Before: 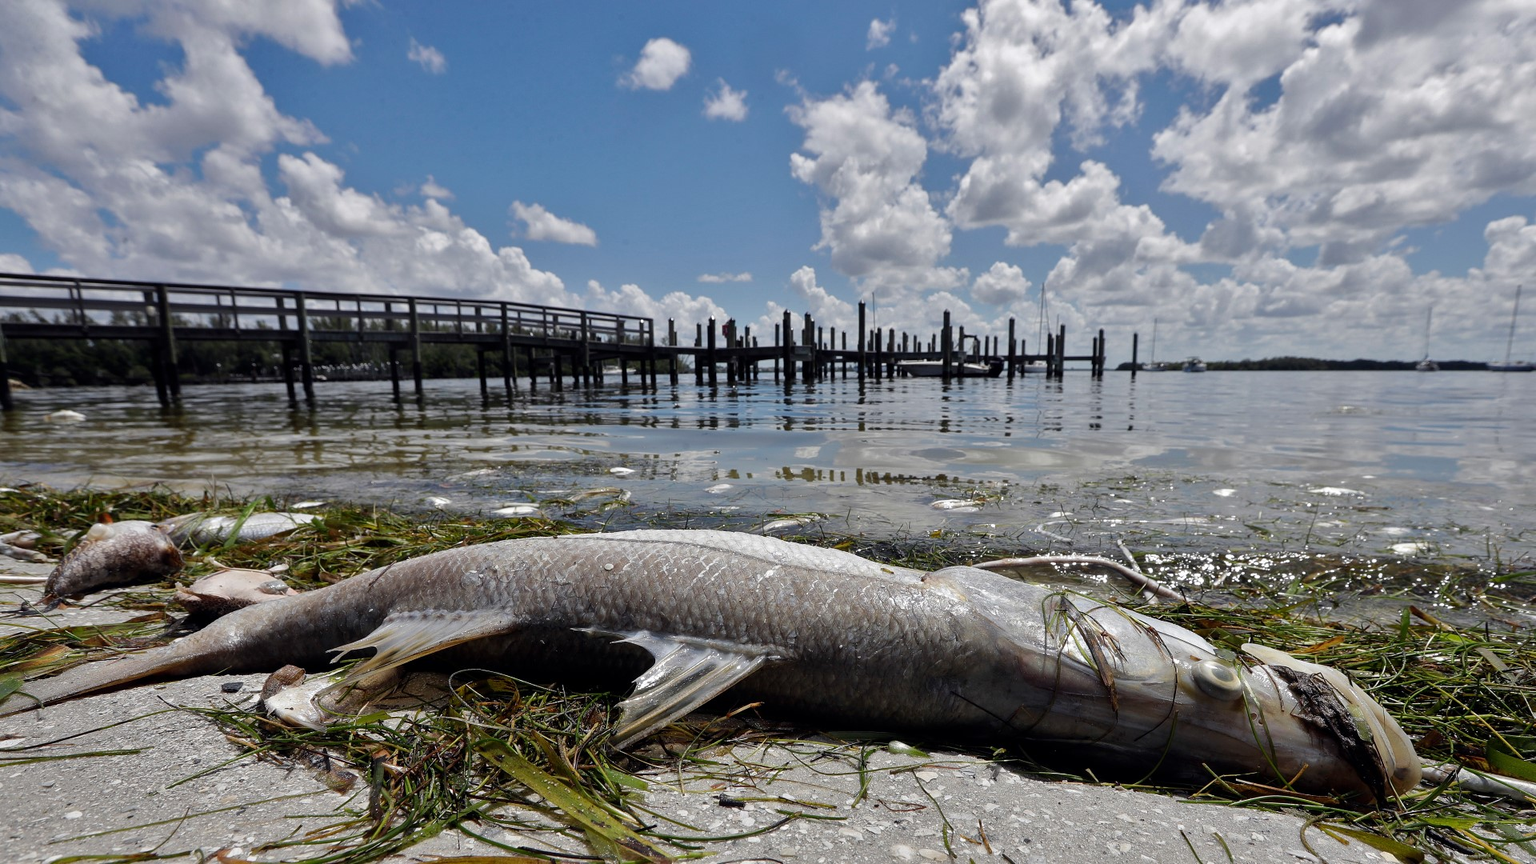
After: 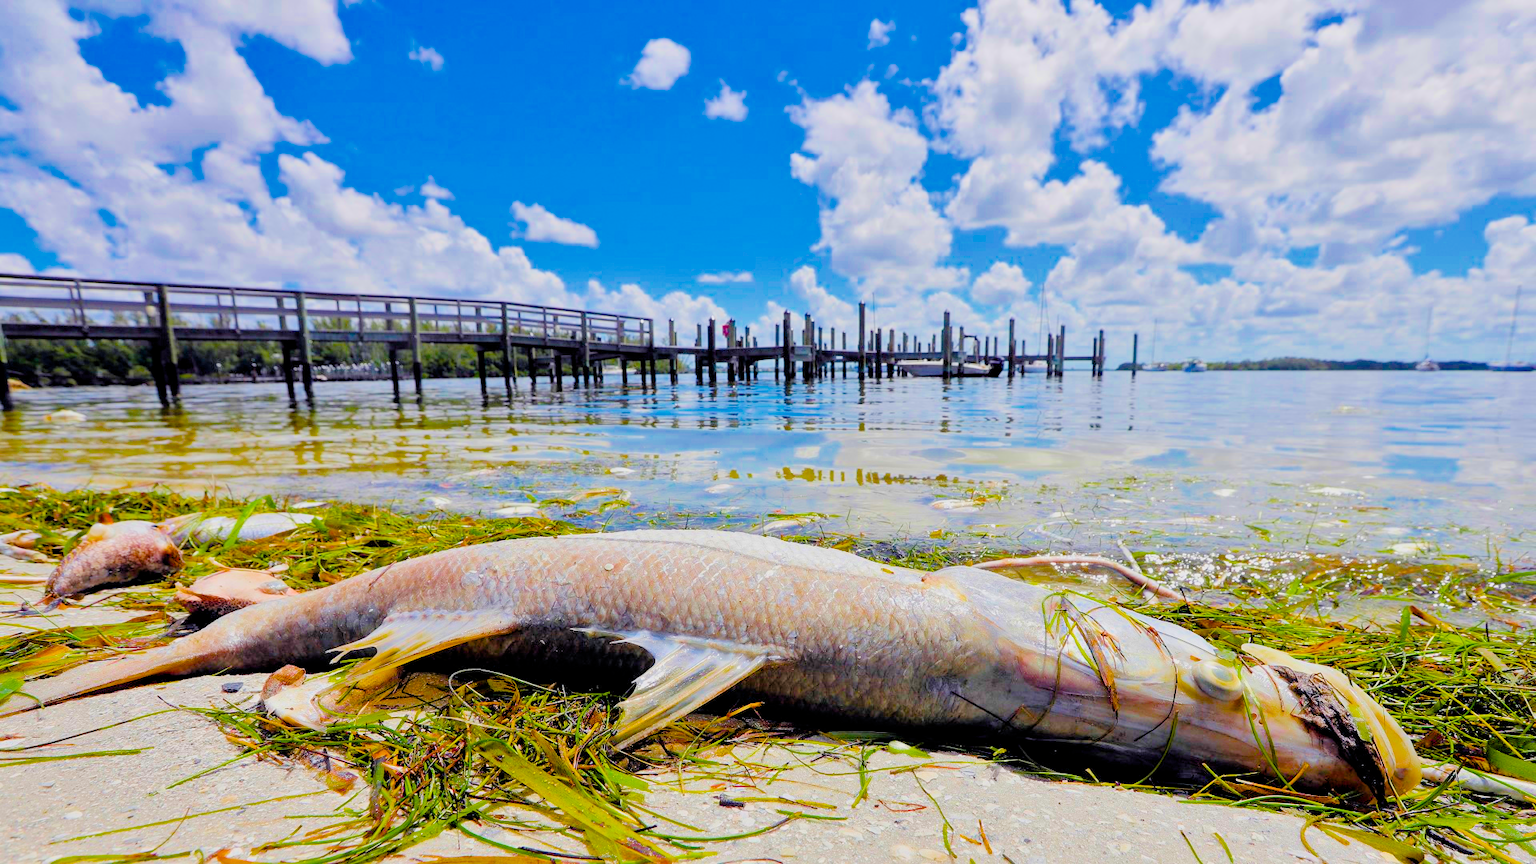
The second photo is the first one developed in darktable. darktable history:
filmic rgb: black relative exposure -7.98 EV, white relative exposure 8.03 EV, target black luminance 0%, hardness 2.43, latitude 76.18%, contrast 0.568, shadows ↔ highlights balance 0.009%, color science v4 (2020)
exposure: black level correction 0, exposure 1.754 EV, compensate highlight preservation false
color balance rgb: linear chroma grading › global chroma 24.839%, perceptual saturation grading › global saturation 98.895%, global vibrance 20%
tone equalizer: -8 EV -1.08 EV, -7 EV -1.03 EV, -6 EV -0.9 EV, -5 EV -0.617 EV, -3 EV 0.559 EV, -2 EV 0.853 EV, -1 EV 1.01 EV, +0 EV 1.08 EV
